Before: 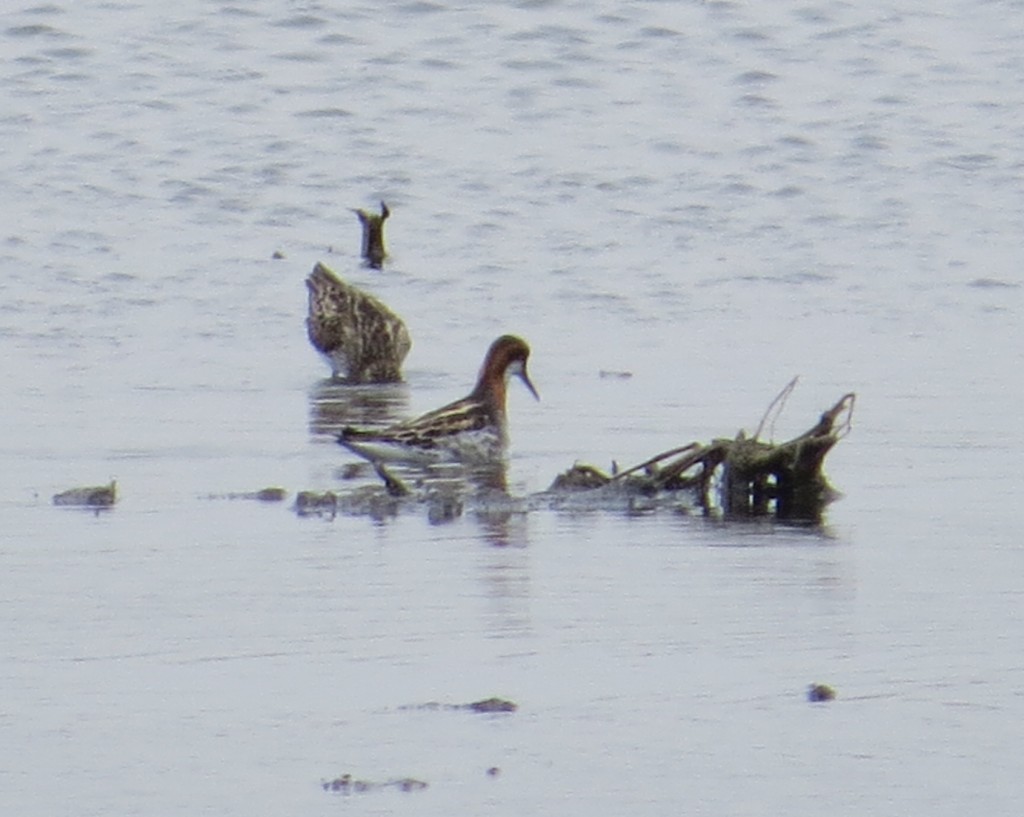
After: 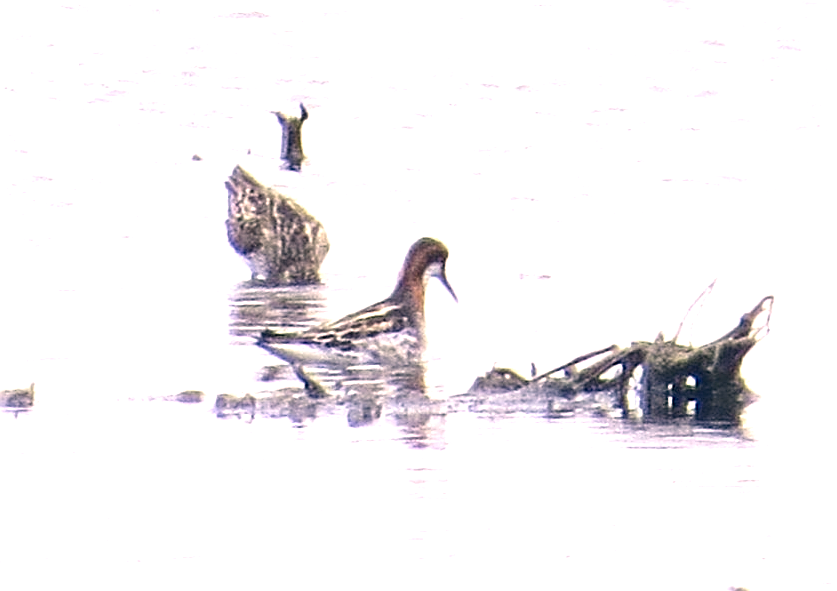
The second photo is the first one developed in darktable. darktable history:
crop: left 7.914%, top 12.111%, right 10.348%, bottom 15.475%
color correction: highlights a* 13.83, highlights b* 5.71, shadows a* -6.24, shadows b* -15.93, saturation 0.87
exposure: black level correction 0, exposure 1.457 EV, compensate exposure bias true, compensate highlight preservation false
sharpen: amount 0.913
